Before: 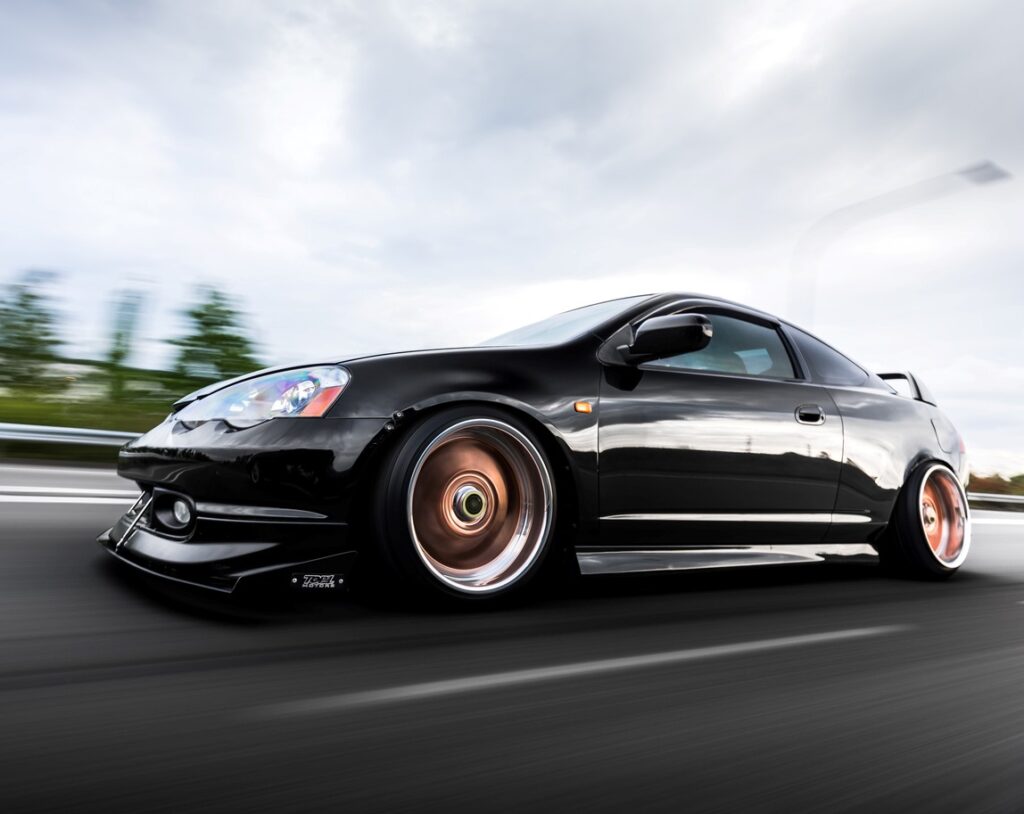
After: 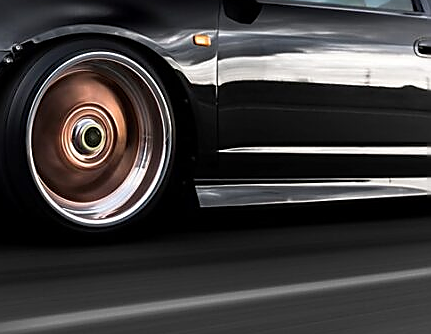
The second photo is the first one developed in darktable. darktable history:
sharpen: radius 1.4, amount 1.25, threshold 0.7
crop: left 37.221%, top 45.169%, right 20.63%, bottom 13.777%
